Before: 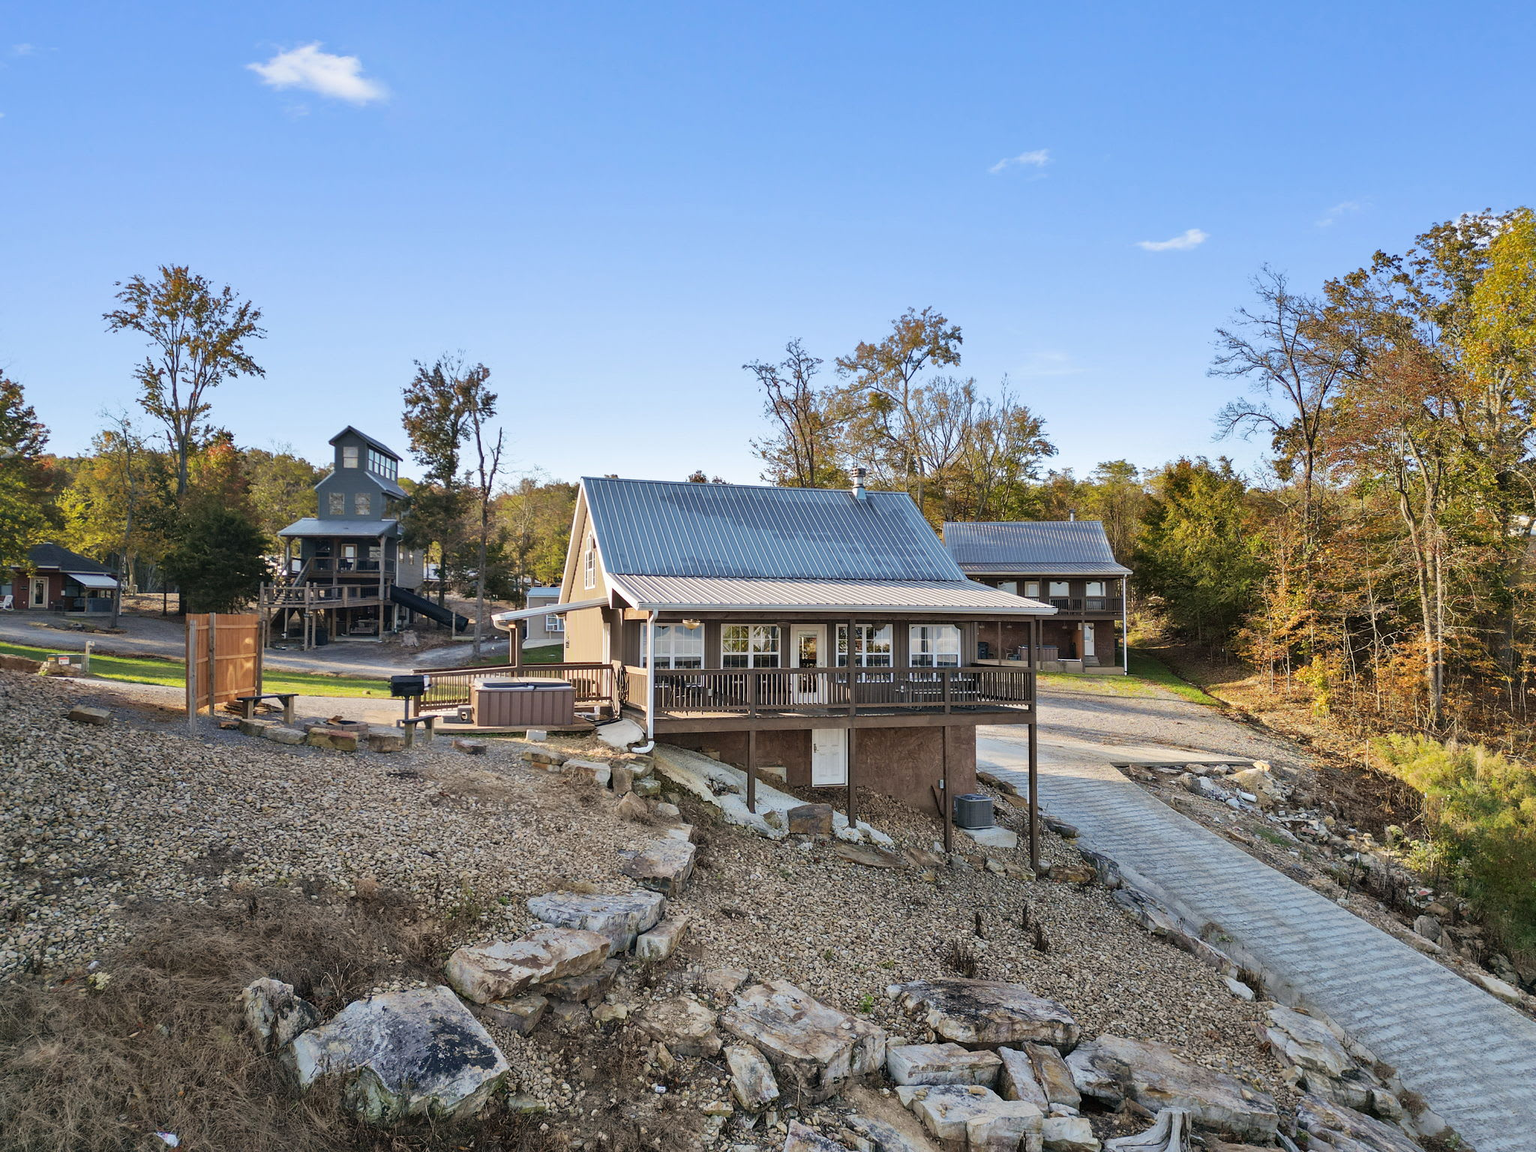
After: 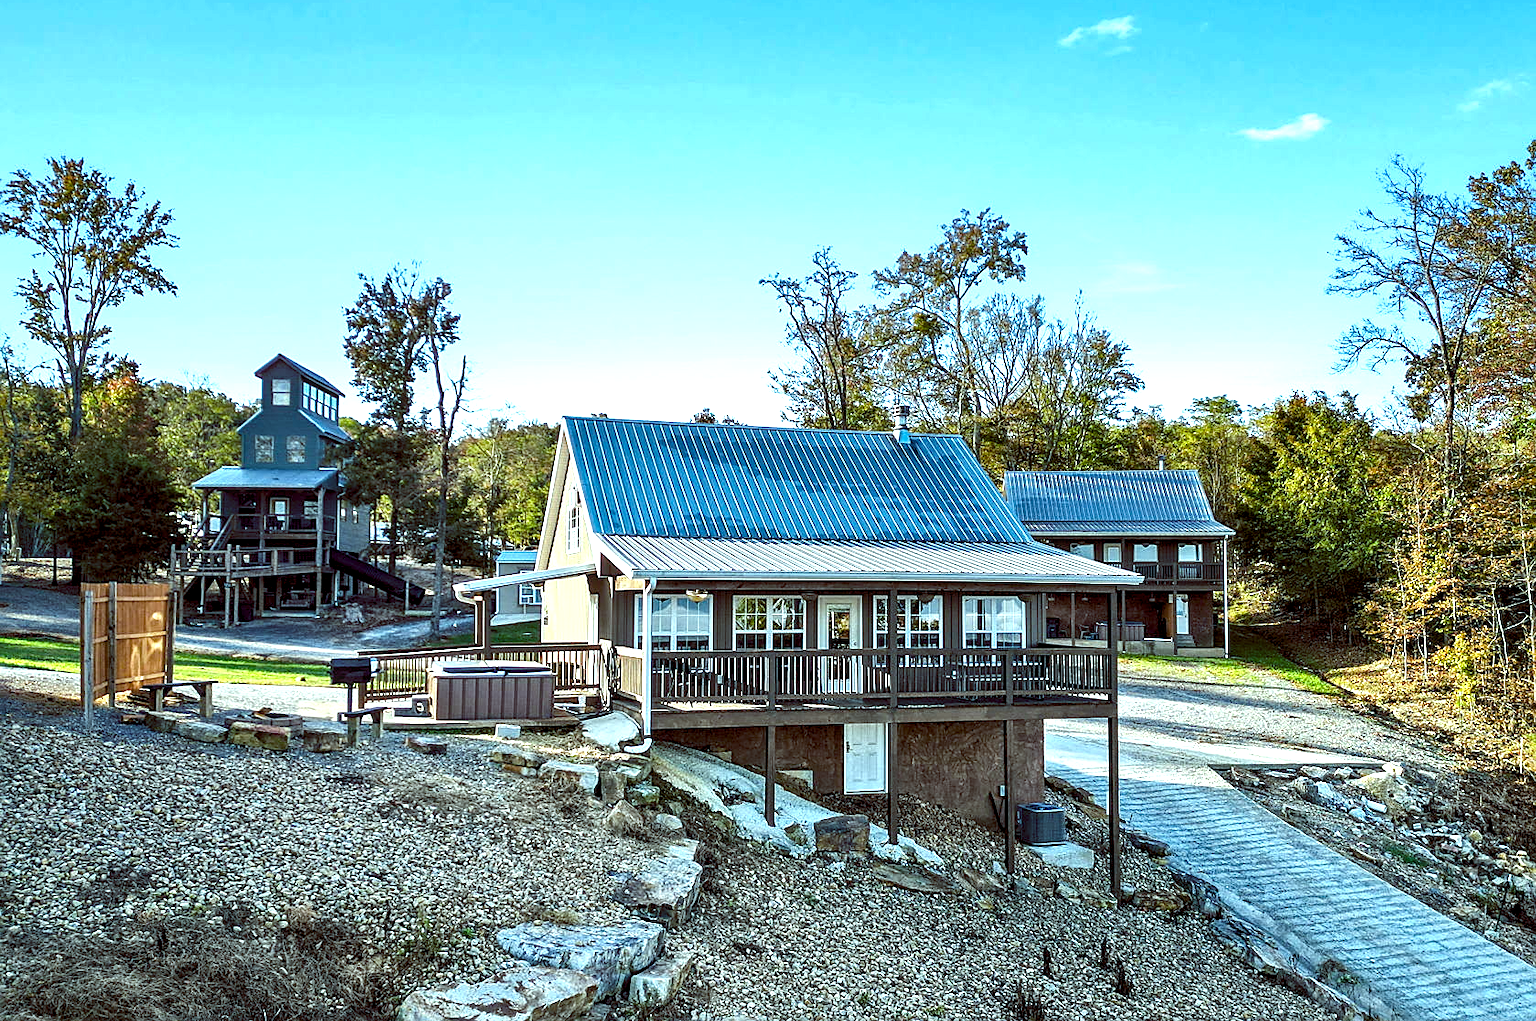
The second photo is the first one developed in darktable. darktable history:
crop: left 7.856%, top 11.836%, right 10.12%, bottom 15.387%
color balance rgb: shadows lift › luminance -7.7%, shadows lift › chroma 2.13%, shadows lift › hue 200.79°, power › luminance -7.77%, power › chroma 2.27%, power › hue 220.69°, highlights gain › luminance 15.15%, highlights gain › chroma 4%, highlights gain › hue 209.35°, global offset › luminance -0.21%, global offset › chroma 0.27%, perceptual saturation grading › global saturation 24.42%, perceptual saturation grading › highlights -24.42%, perceptual saturation grading › mid-tones 24.42%, perceptual saturation grading › shadows 40%, perceptual brilliance grading › global brilliance -5%, perceptual brilliance grading › highlights 24.42%, perceptual brilliance grading › mid-tones 7%, perceptual brilliance grading › shadows -5%
local contrast: detail 142%
sharpen: on, module defaults
